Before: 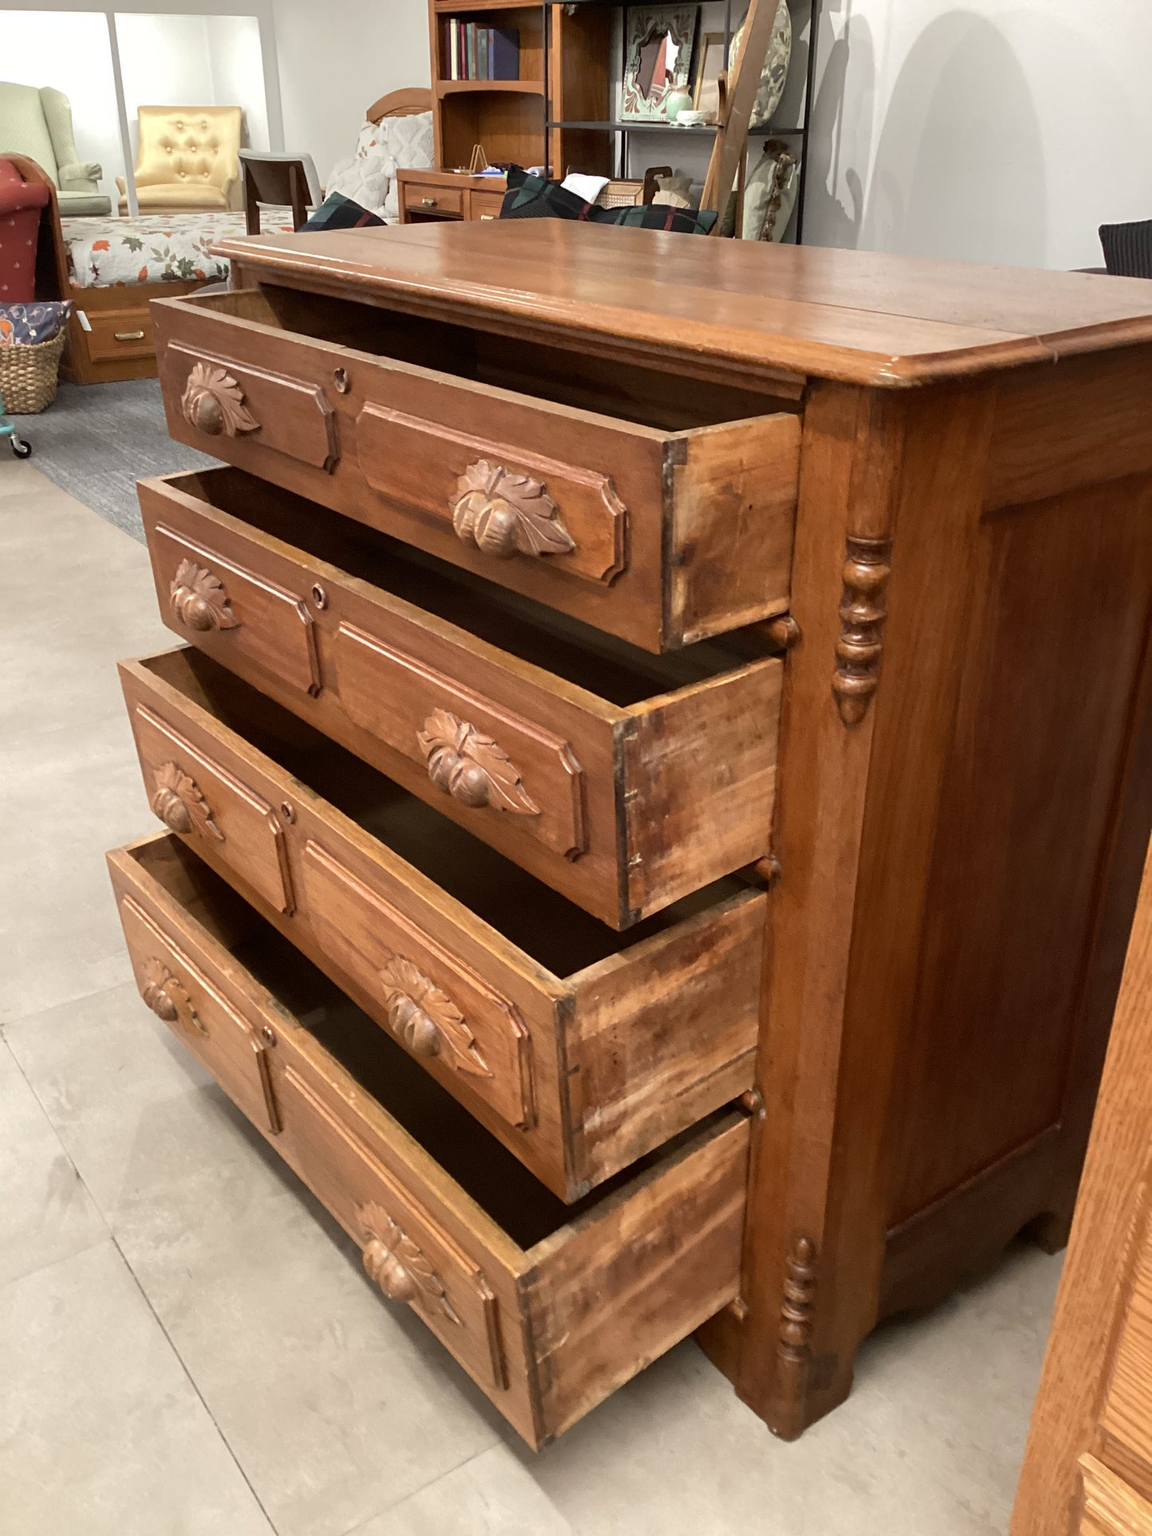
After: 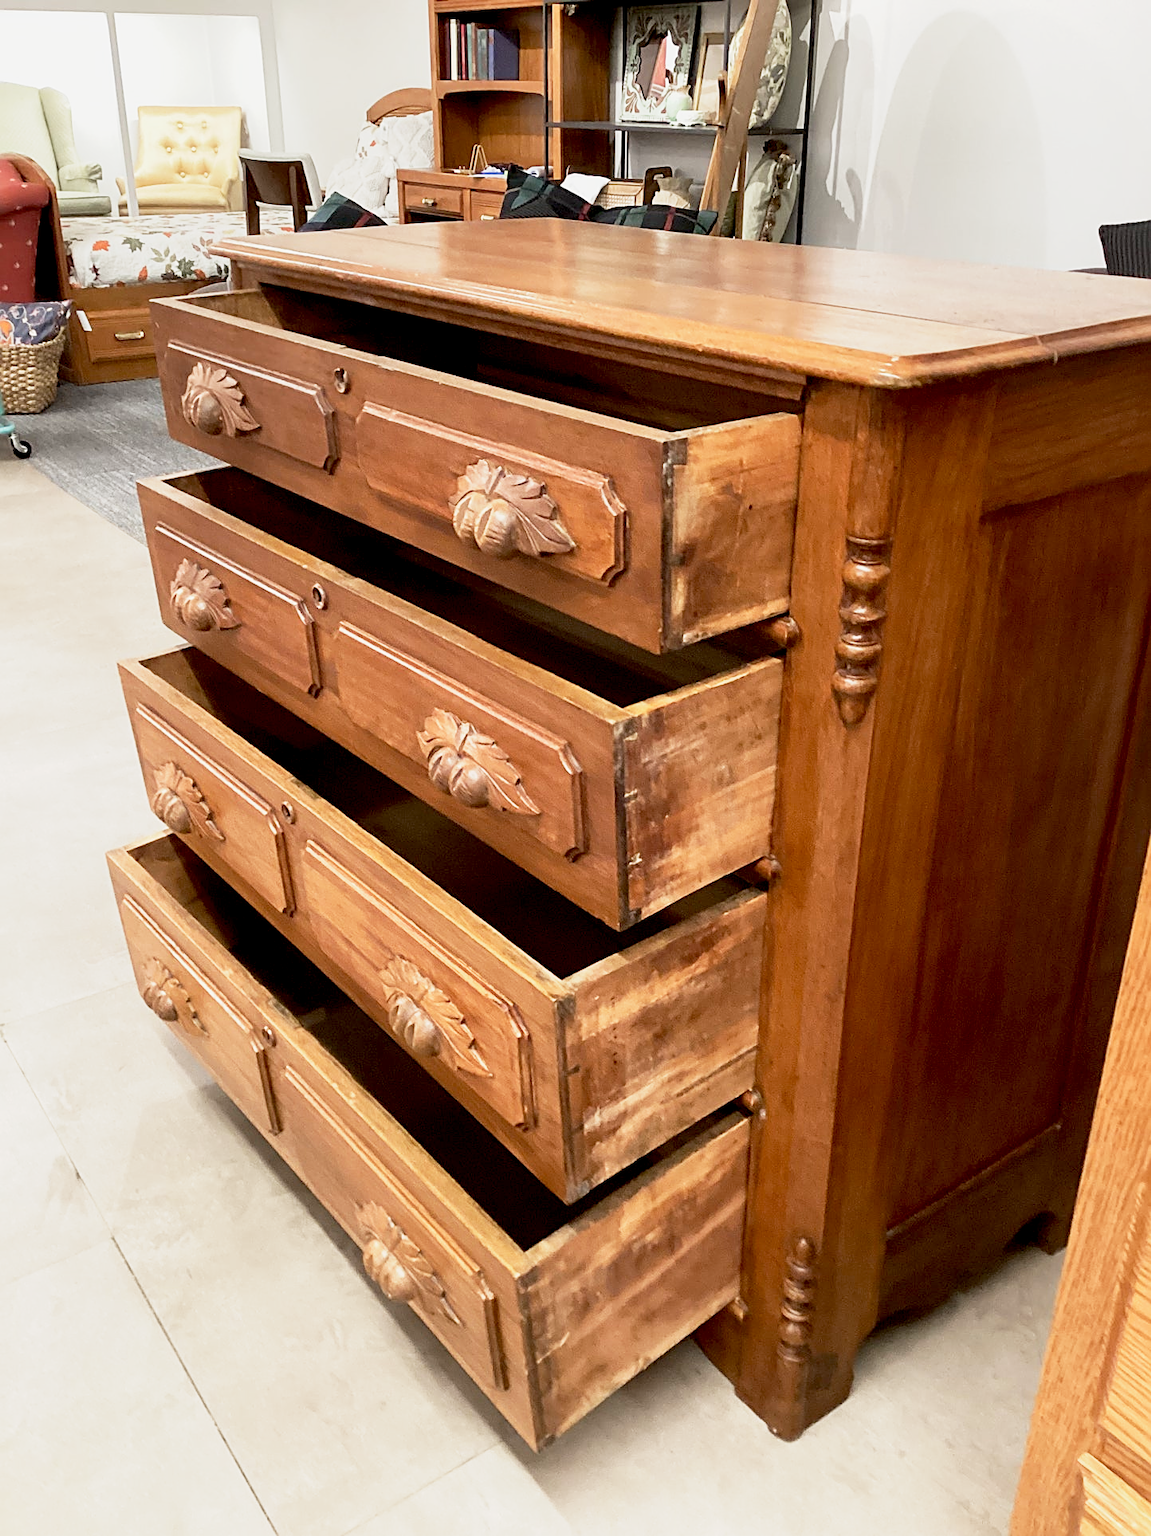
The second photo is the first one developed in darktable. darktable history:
base curve: curves: ch0 [(0, 0) (0.088, 0.125) (0.176, 0.251) (0.354, 0.501) (0.613, 0.749) (1, 0.877)], preserve colors none
exposure: black level correction 0.007, exposure 0.159 EV, compensate highlight preservation false
sharpen: on, module defaults
